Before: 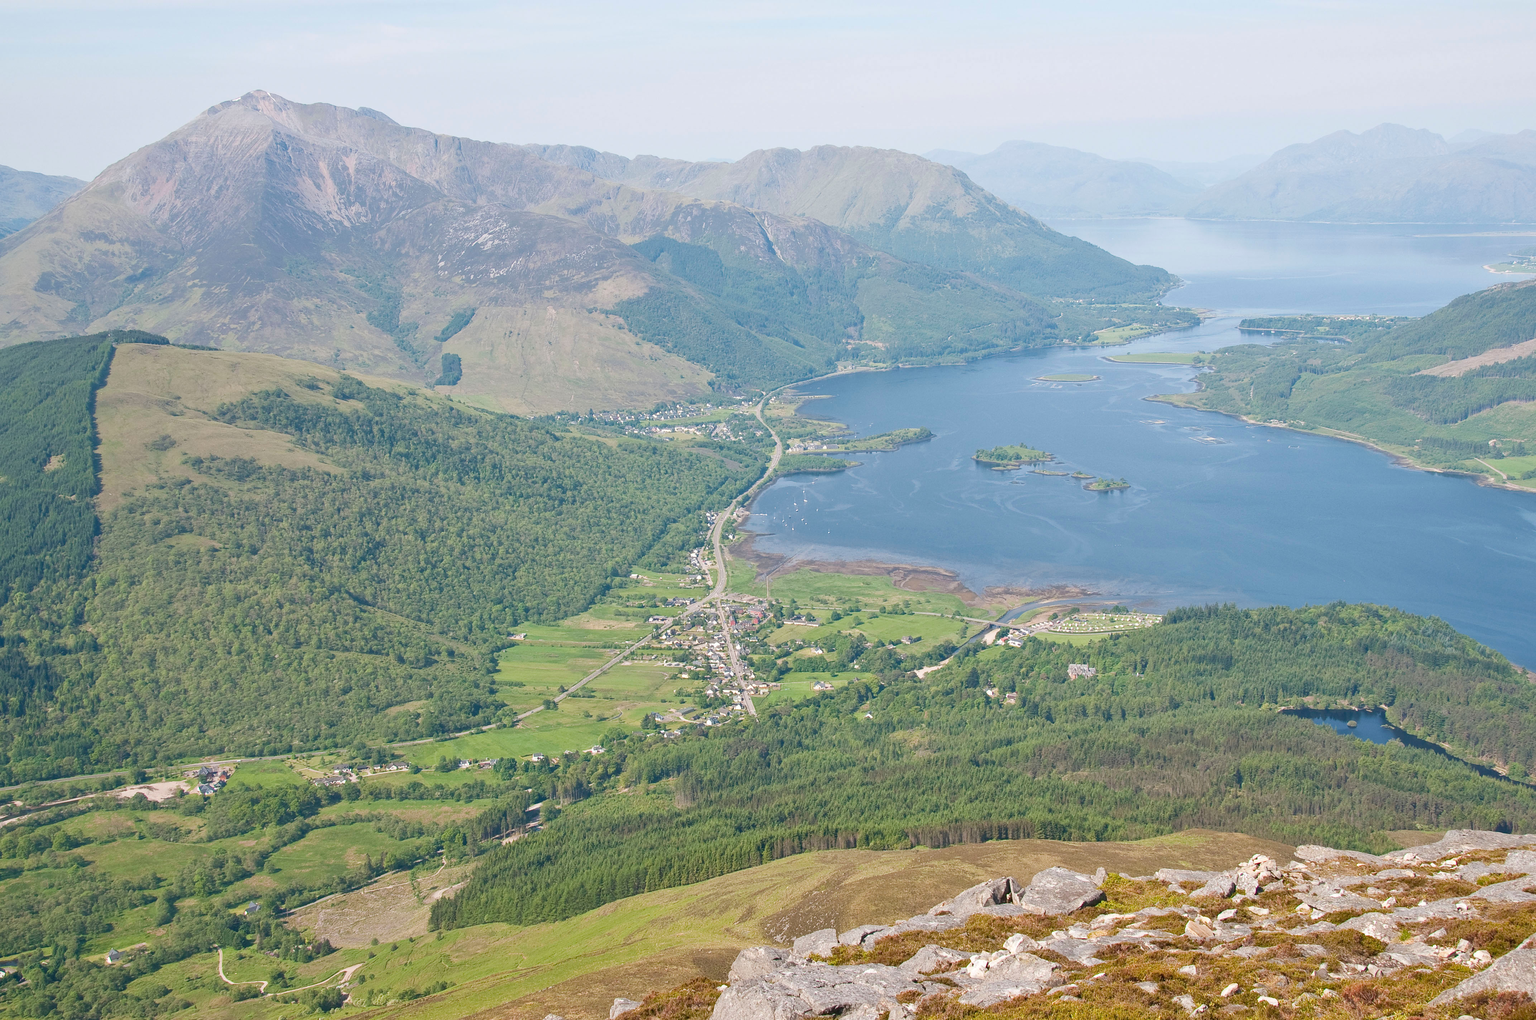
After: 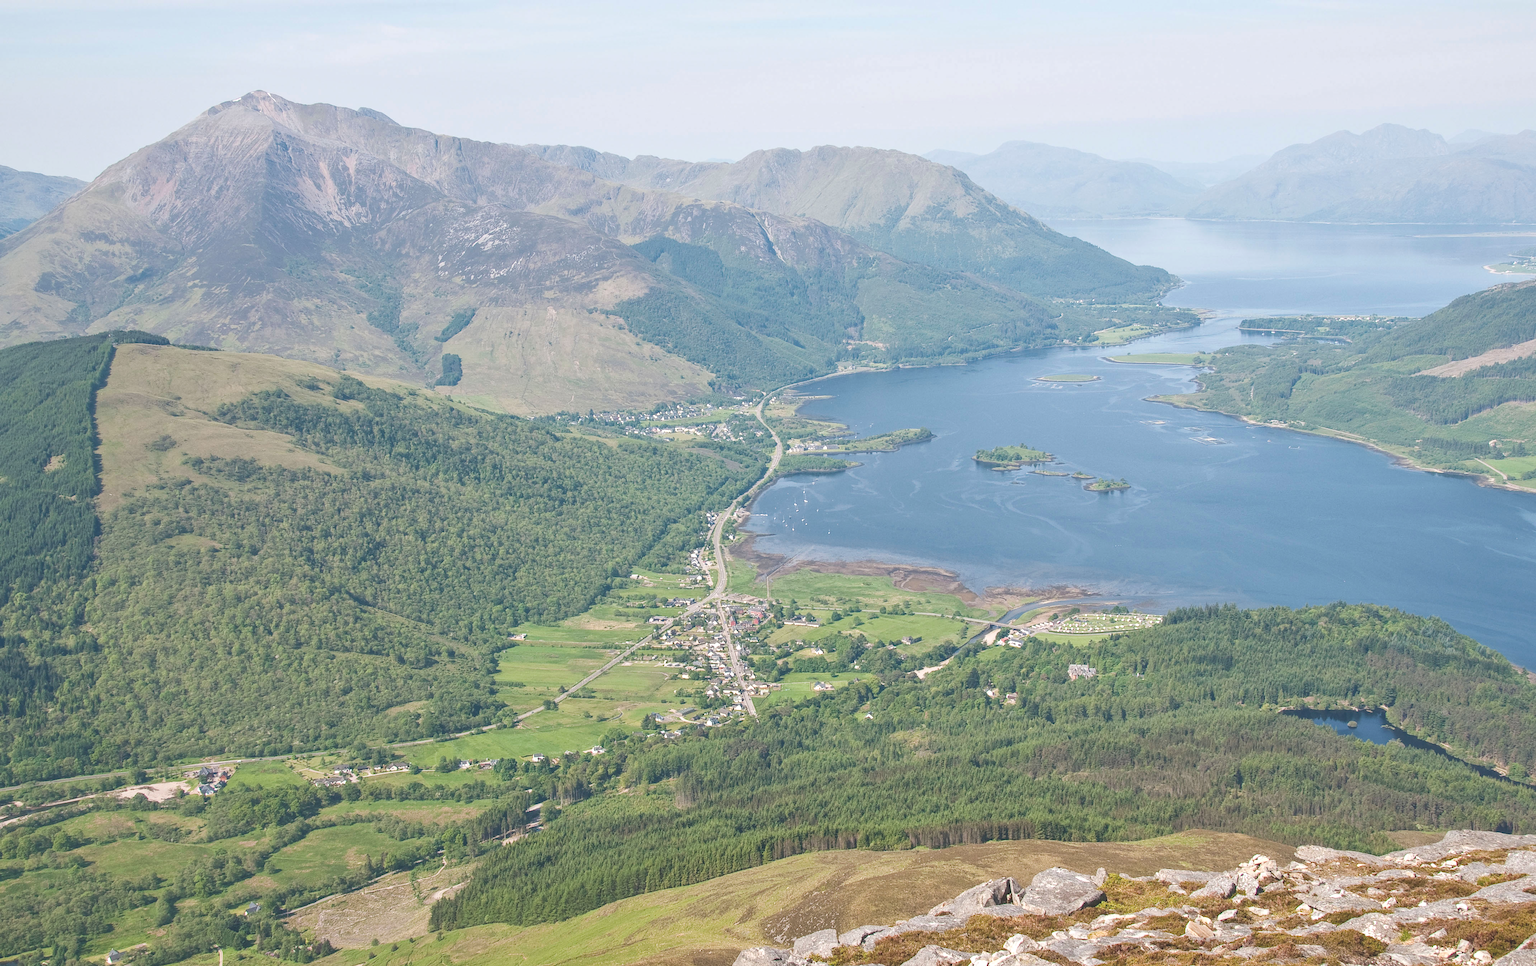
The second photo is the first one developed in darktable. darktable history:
tone equalizer: on, module defaults
local contrast: on, module defaults
exposure: black level correction -0.031, compensate highlight preservation false
crop and rotate: top 0.004%, bottom 5.218%
